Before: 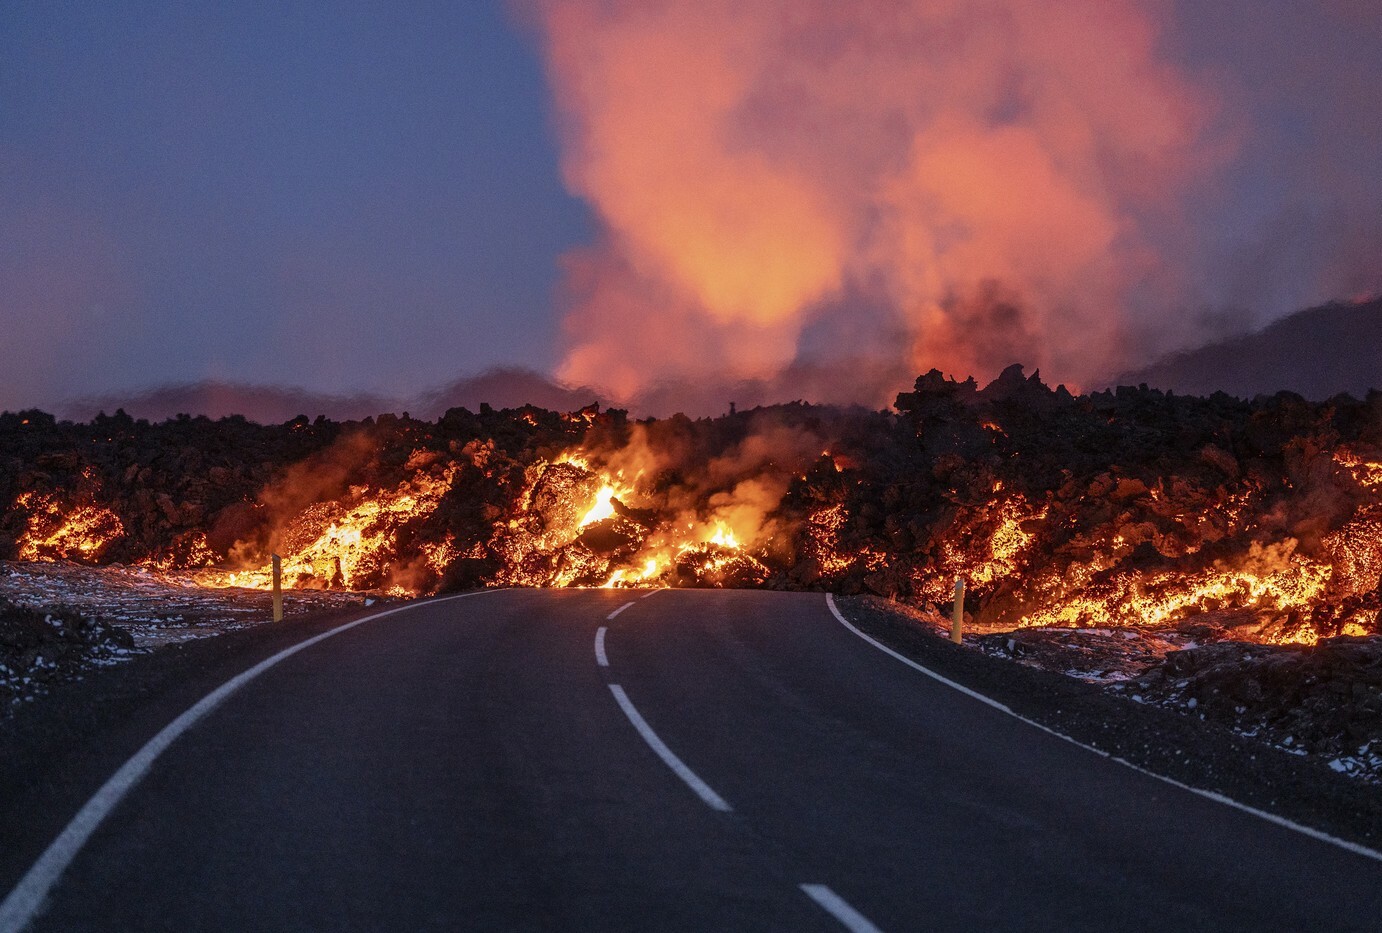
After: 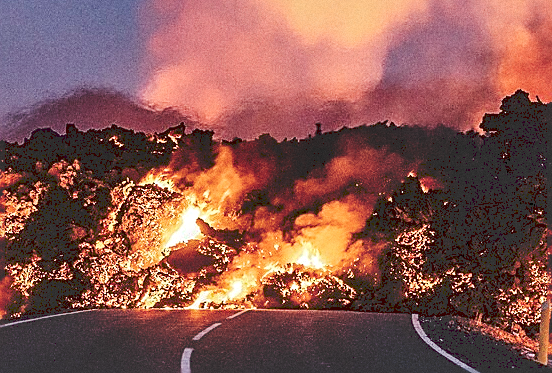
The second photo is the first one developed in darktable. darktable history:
contrast brightness saturation: saturation -0.05
grain: on, module defaults
crop: left 30%, top 30%, right 30%, bottom 30%
levels: levels [0.031, 0.5, 0.969]
tone curve: curves: ch0 [(0, 0) (0.003, 0.232) (0.011, 0.232) (0.025, 0.232) (0.044, 0.233) (0.069, 0.234) (0.1, 0.237) (0.136, 0.247) (0.177, 0.258) (0.224, 0.283) (0.277, 0.332) (0.335, 0.401) (0.399, 0.483) (0.468, 0.56) (0.543, 0.637) (0.623, 0.706) (0.709, 0.764) (0.801, 0.816) (0.898, 0.859) (1, 1)], preserve colors none
sharpen: radius 1.685, amount 1.294
local contrast: mode bilateral grid, contrast 25, coarseness 60, detail 151%, midtone range 0.2
